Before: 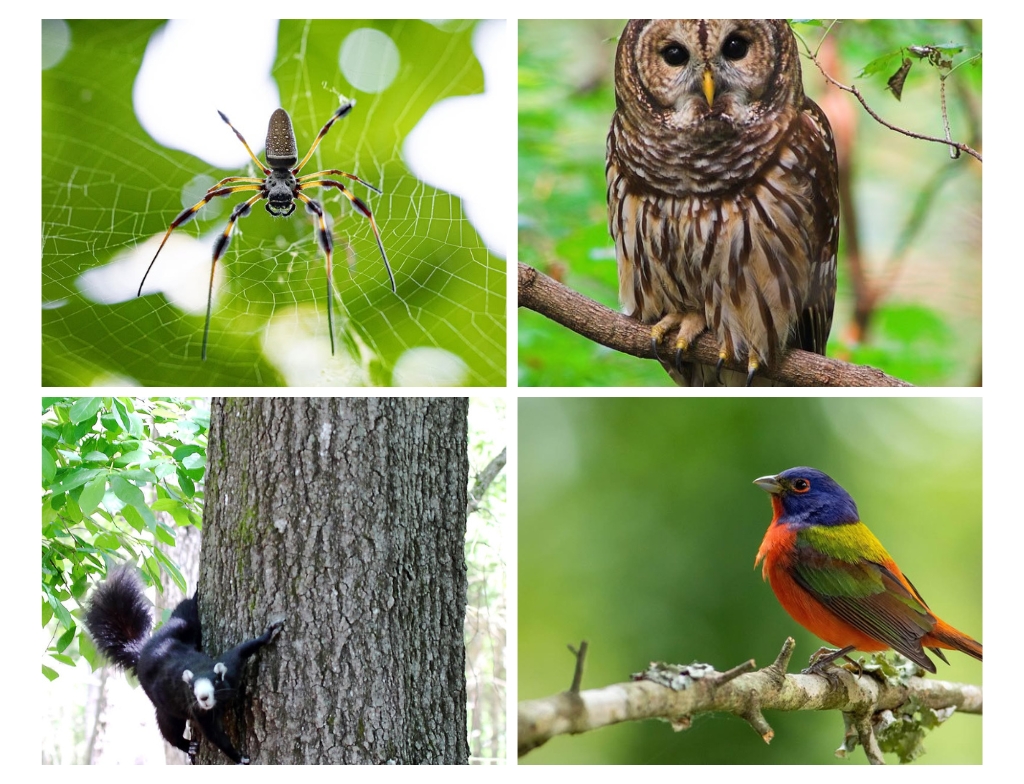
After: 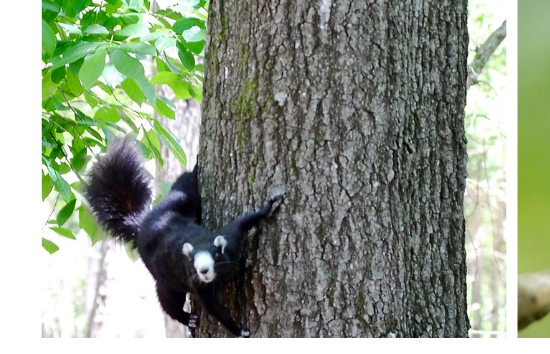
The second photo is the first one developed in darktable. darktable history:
crop and rotate: top 54.669%, right 46.263%, bottom 0.103%
shadows and highlights: shadows 37.49, highlights -26.9, shadows color adjustment 97.99%, highlights color adjustment 58%, soften with gaussian
